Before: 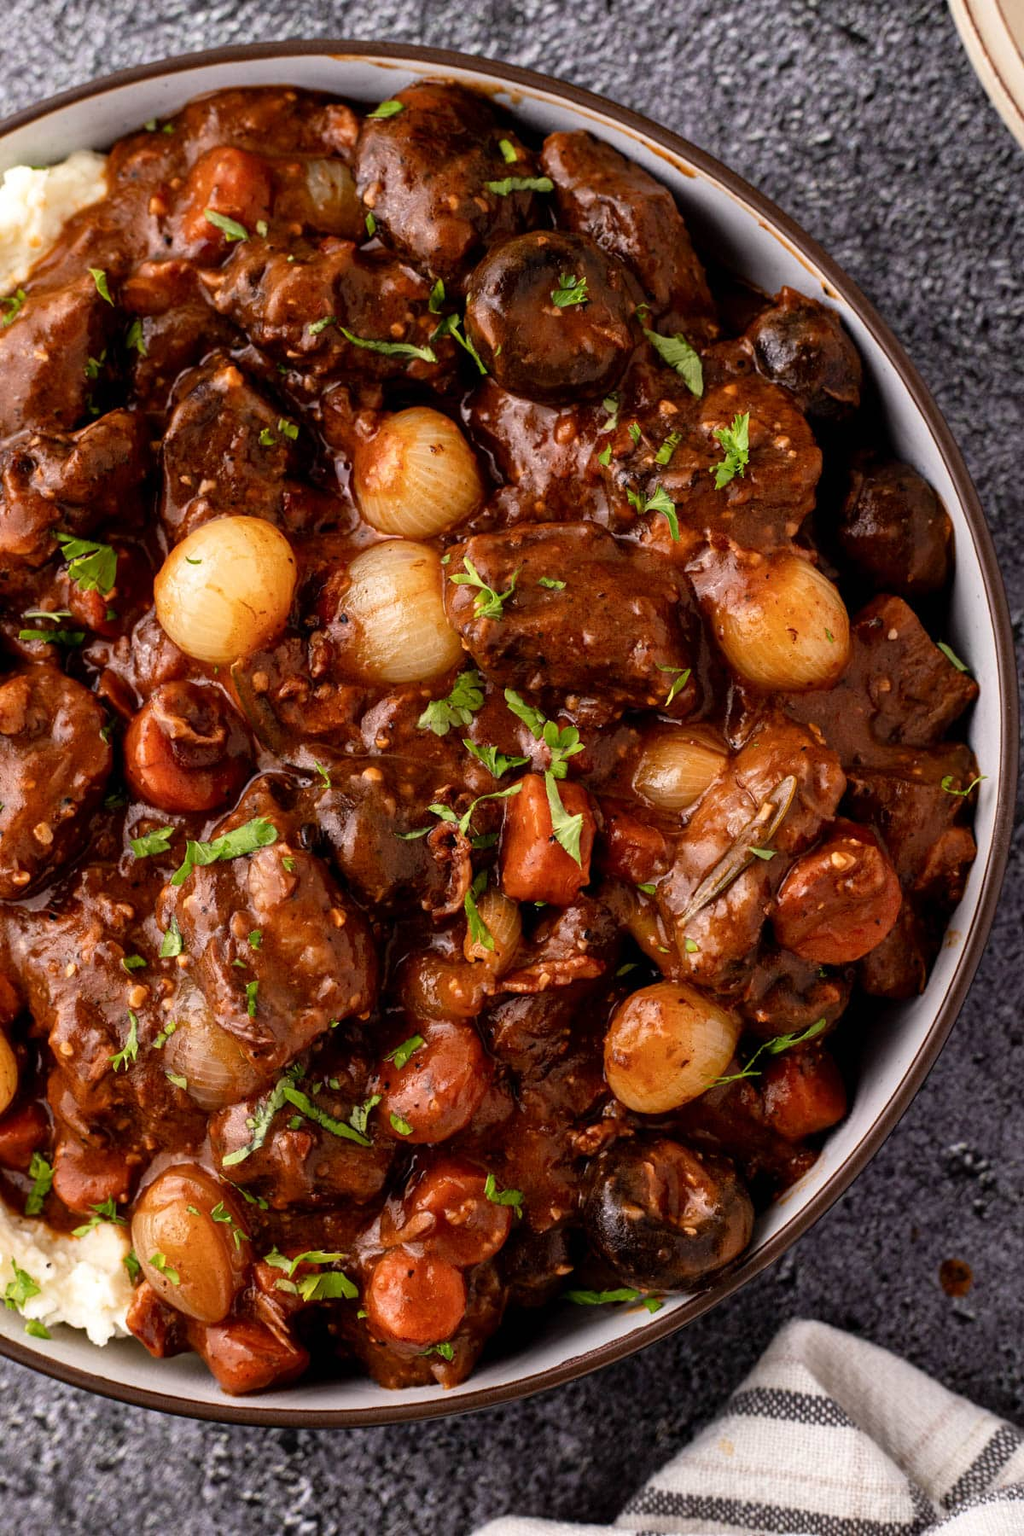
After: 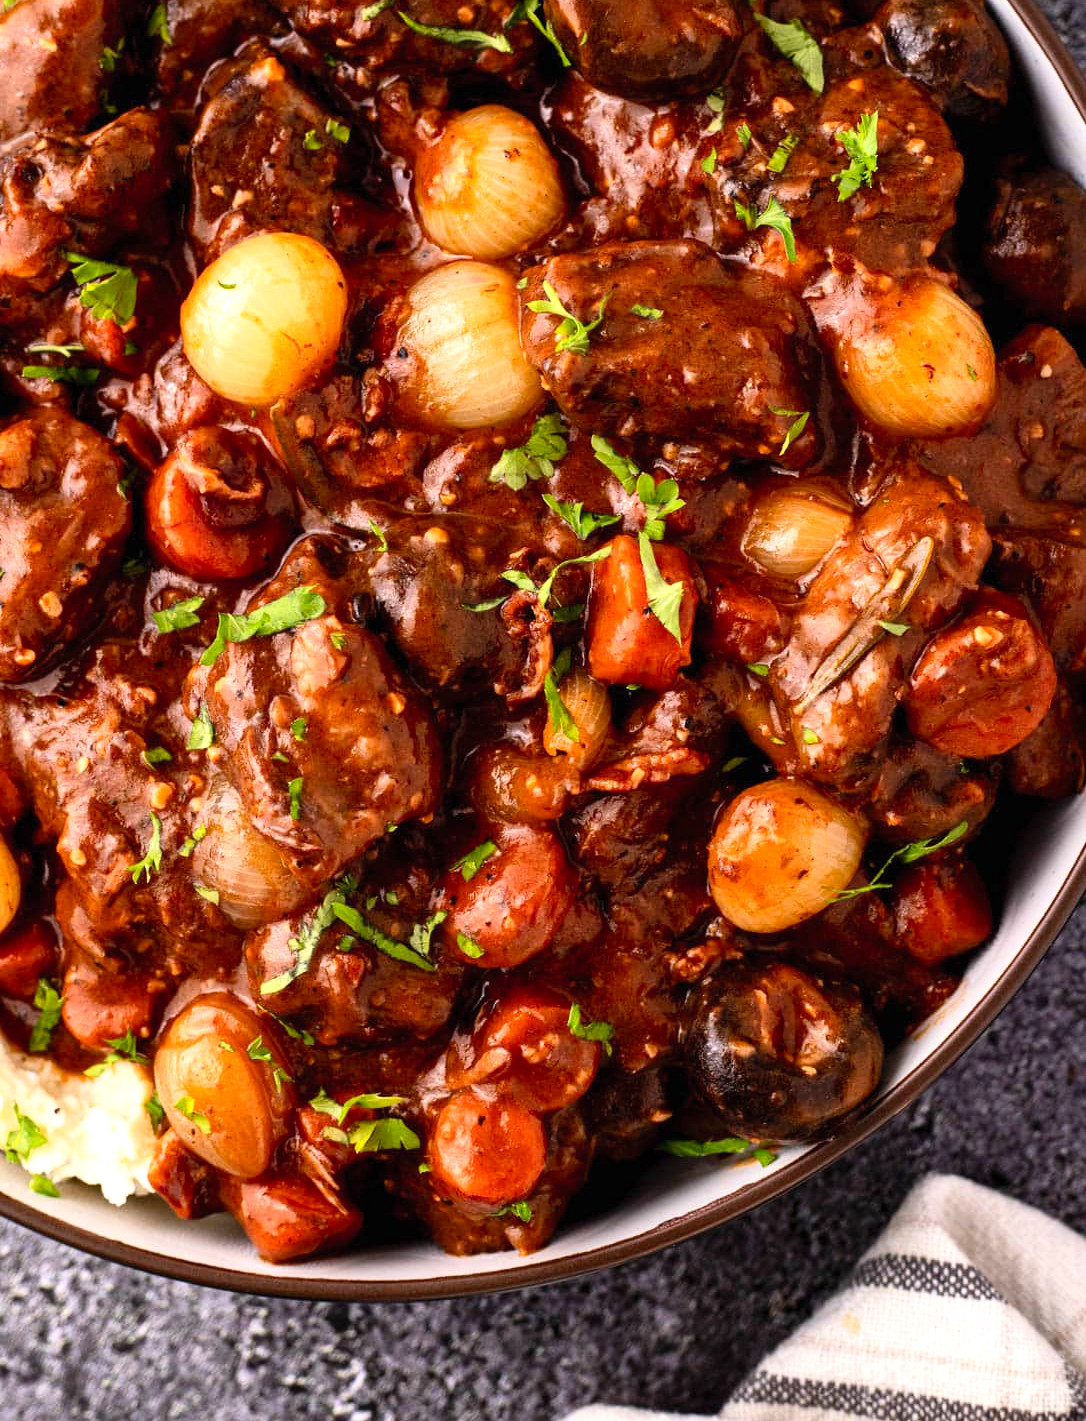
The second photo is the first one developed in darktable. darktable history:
crop: top 20.709%, right 9.451%, bottom 0.291%
levels: levels [0, 0.474, 0.947]
contrast brightness saturation: contrast 0.199, brightness 0.155, saturation 0.222
